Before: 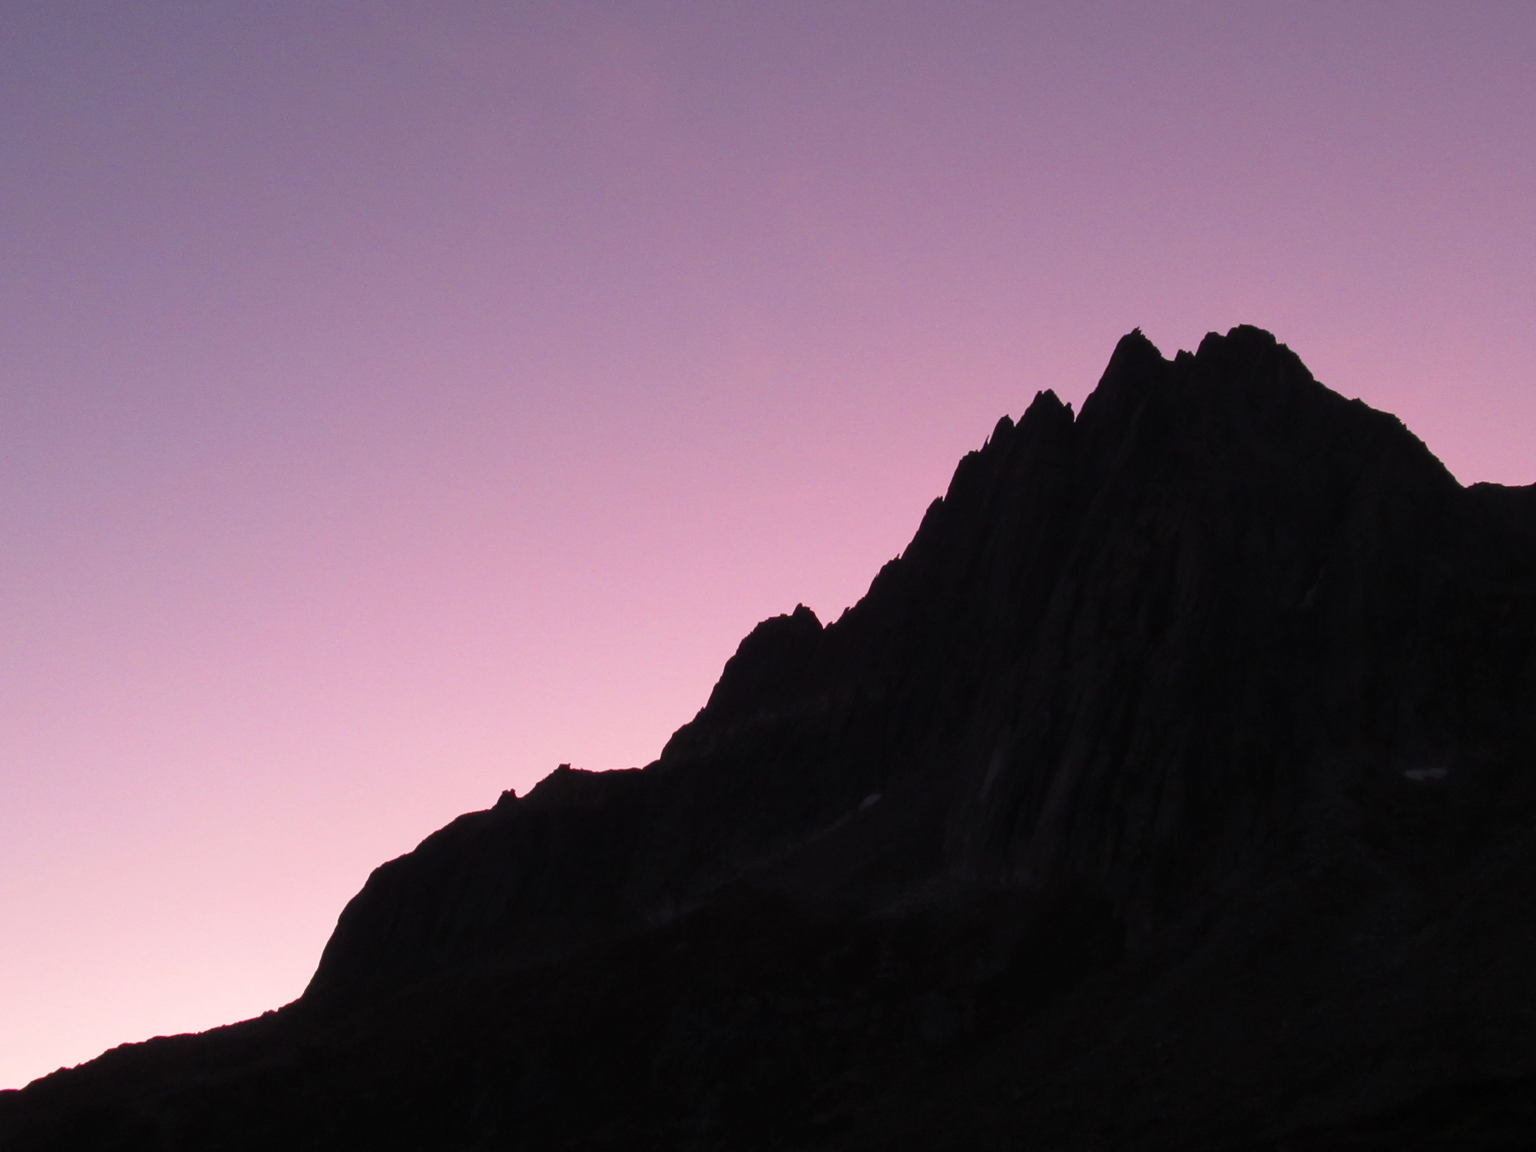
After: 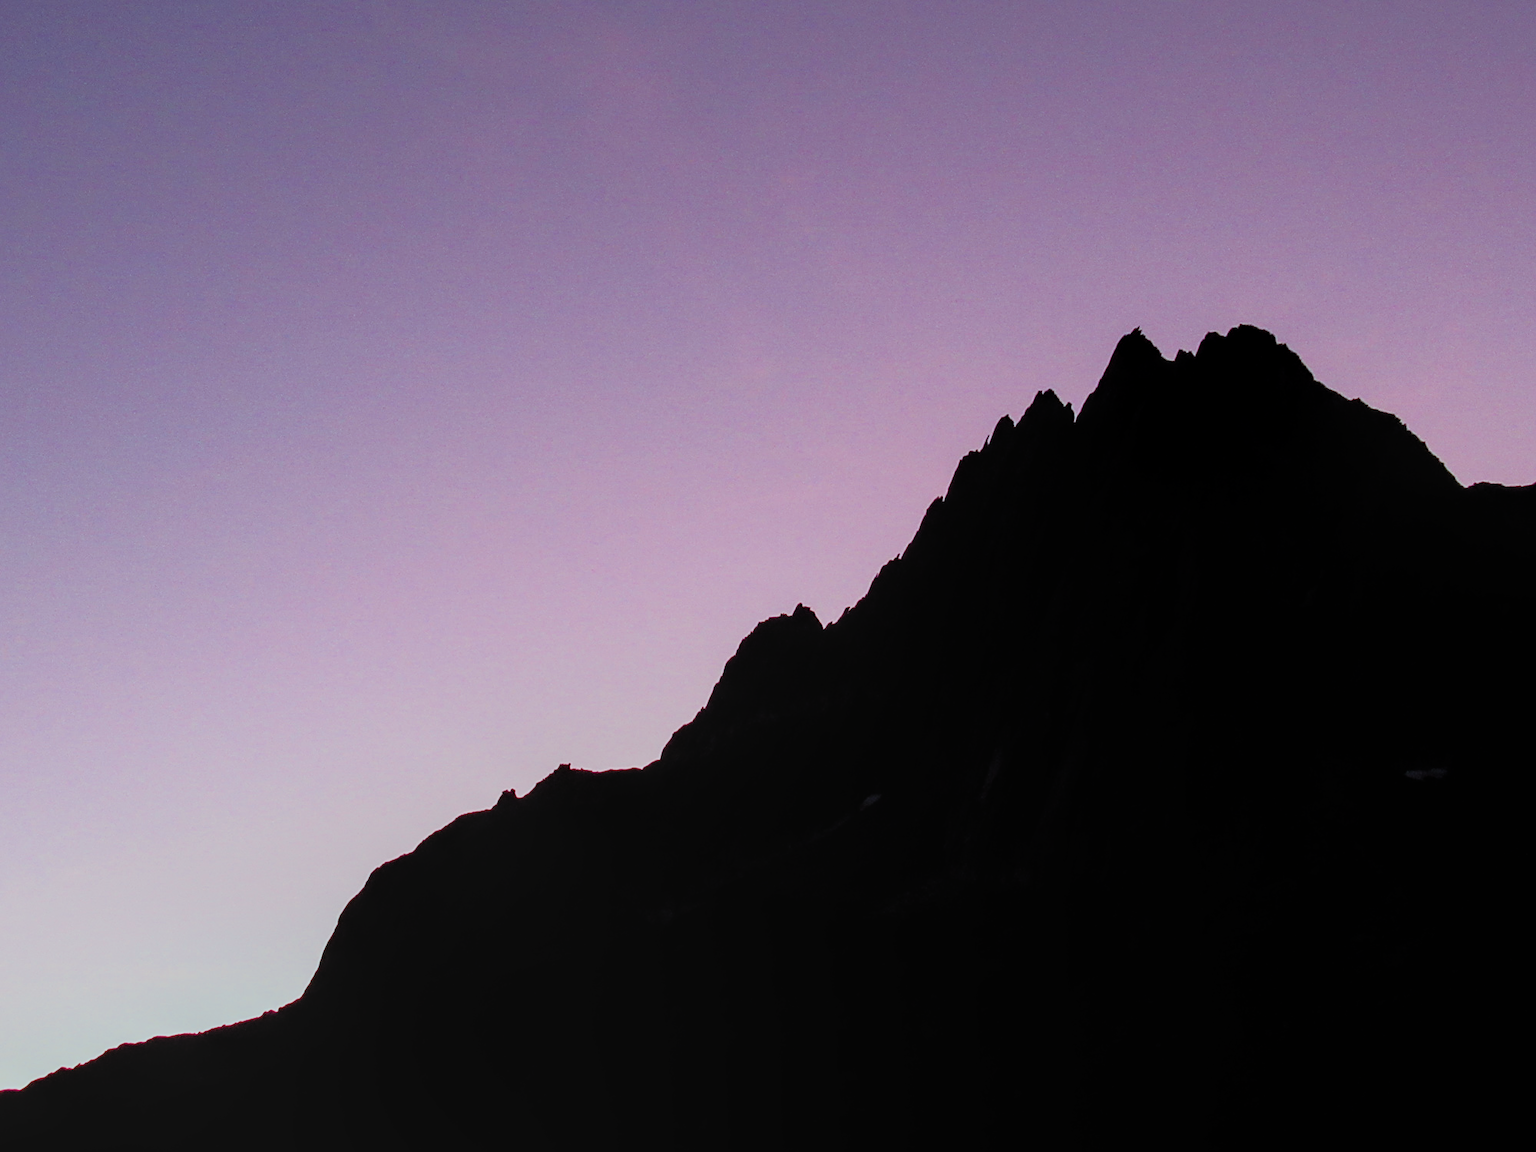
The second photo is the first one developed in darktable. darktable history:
tone equalizer: -8 EV 0.001 EV, -7 EV -0.001 EV, -6 EV 0.004 EV, -5 EV -0.028 EV, -4 EV -0.114 EV, -3 EV -0.178 EV, -2 EV 0.264 EV, -1 EV 0.716 EV, +0 EV 0.494 EV, edges refinement/feathering 500, mask exposure compensation -1.57 EV, preserve details no
filmic rgb: middle gray luminance 29.9%, black relative exposure -8.96 EV, white relative exposure 6.99 EV, target black luminance 0%, hardness 2.92, latitude 2.14%, contrast 0.962, highlights saturation mix 4.56%, shadows ↔ highlights balance 11.58%
local contrast: detail 130%
sharpen: on, module defaults
color balance rgb: highlights gain › chroma 4.011%, highlights gain › hue 202.79°, perceptual saturation grading › global saturation 29.376%, global vibrance 20%
